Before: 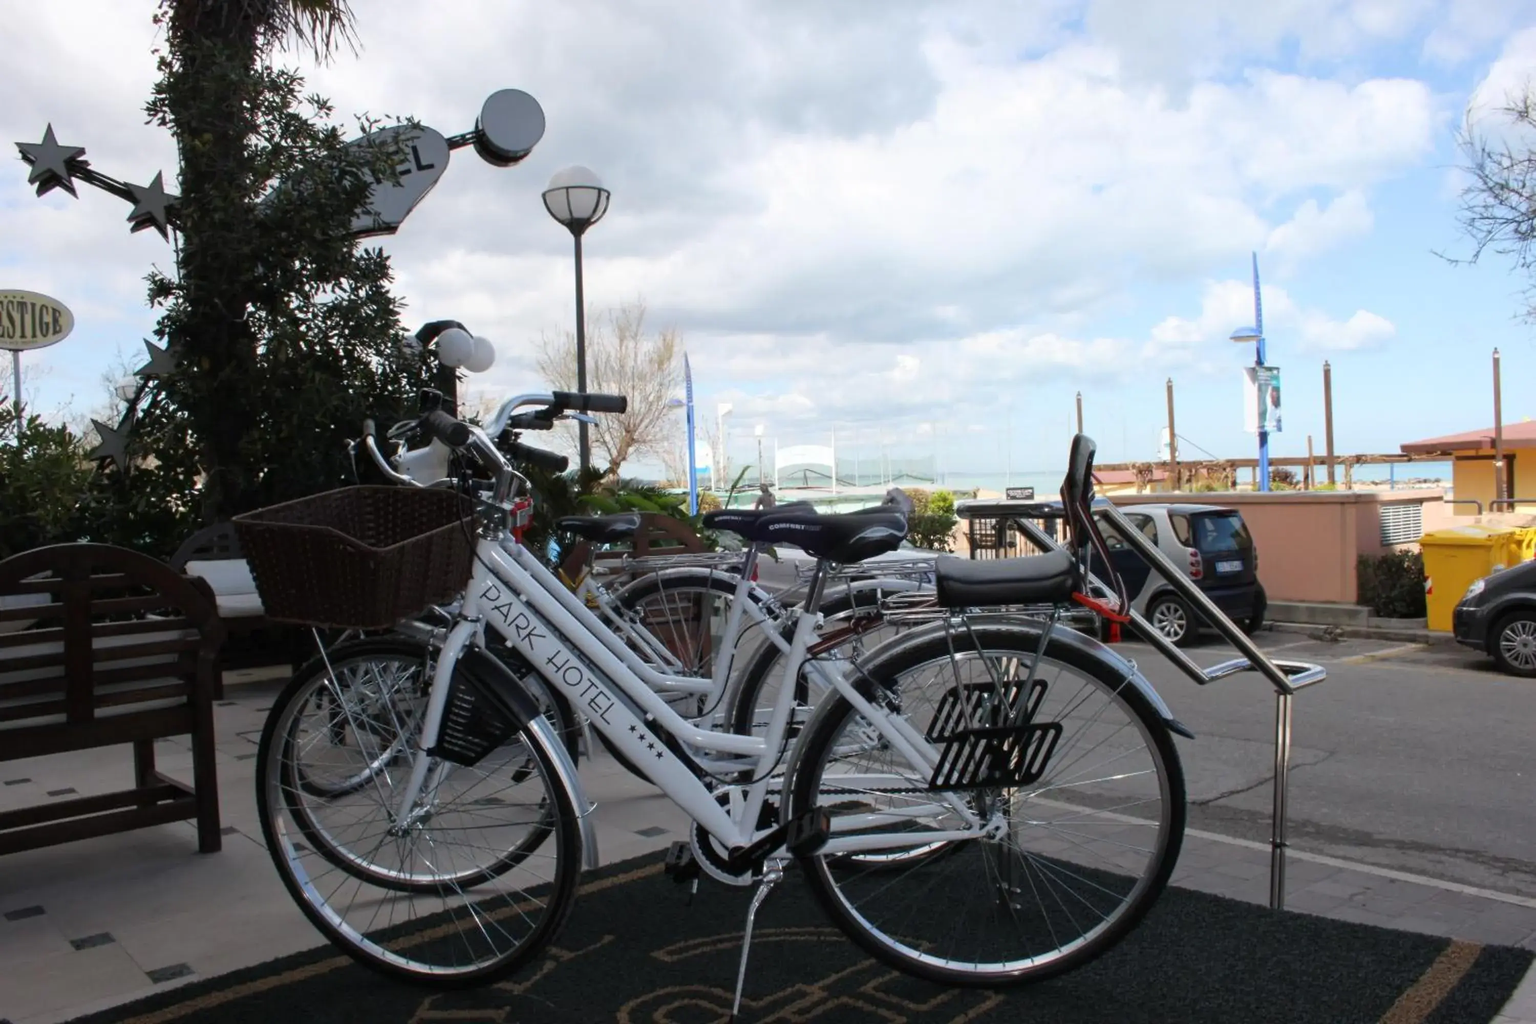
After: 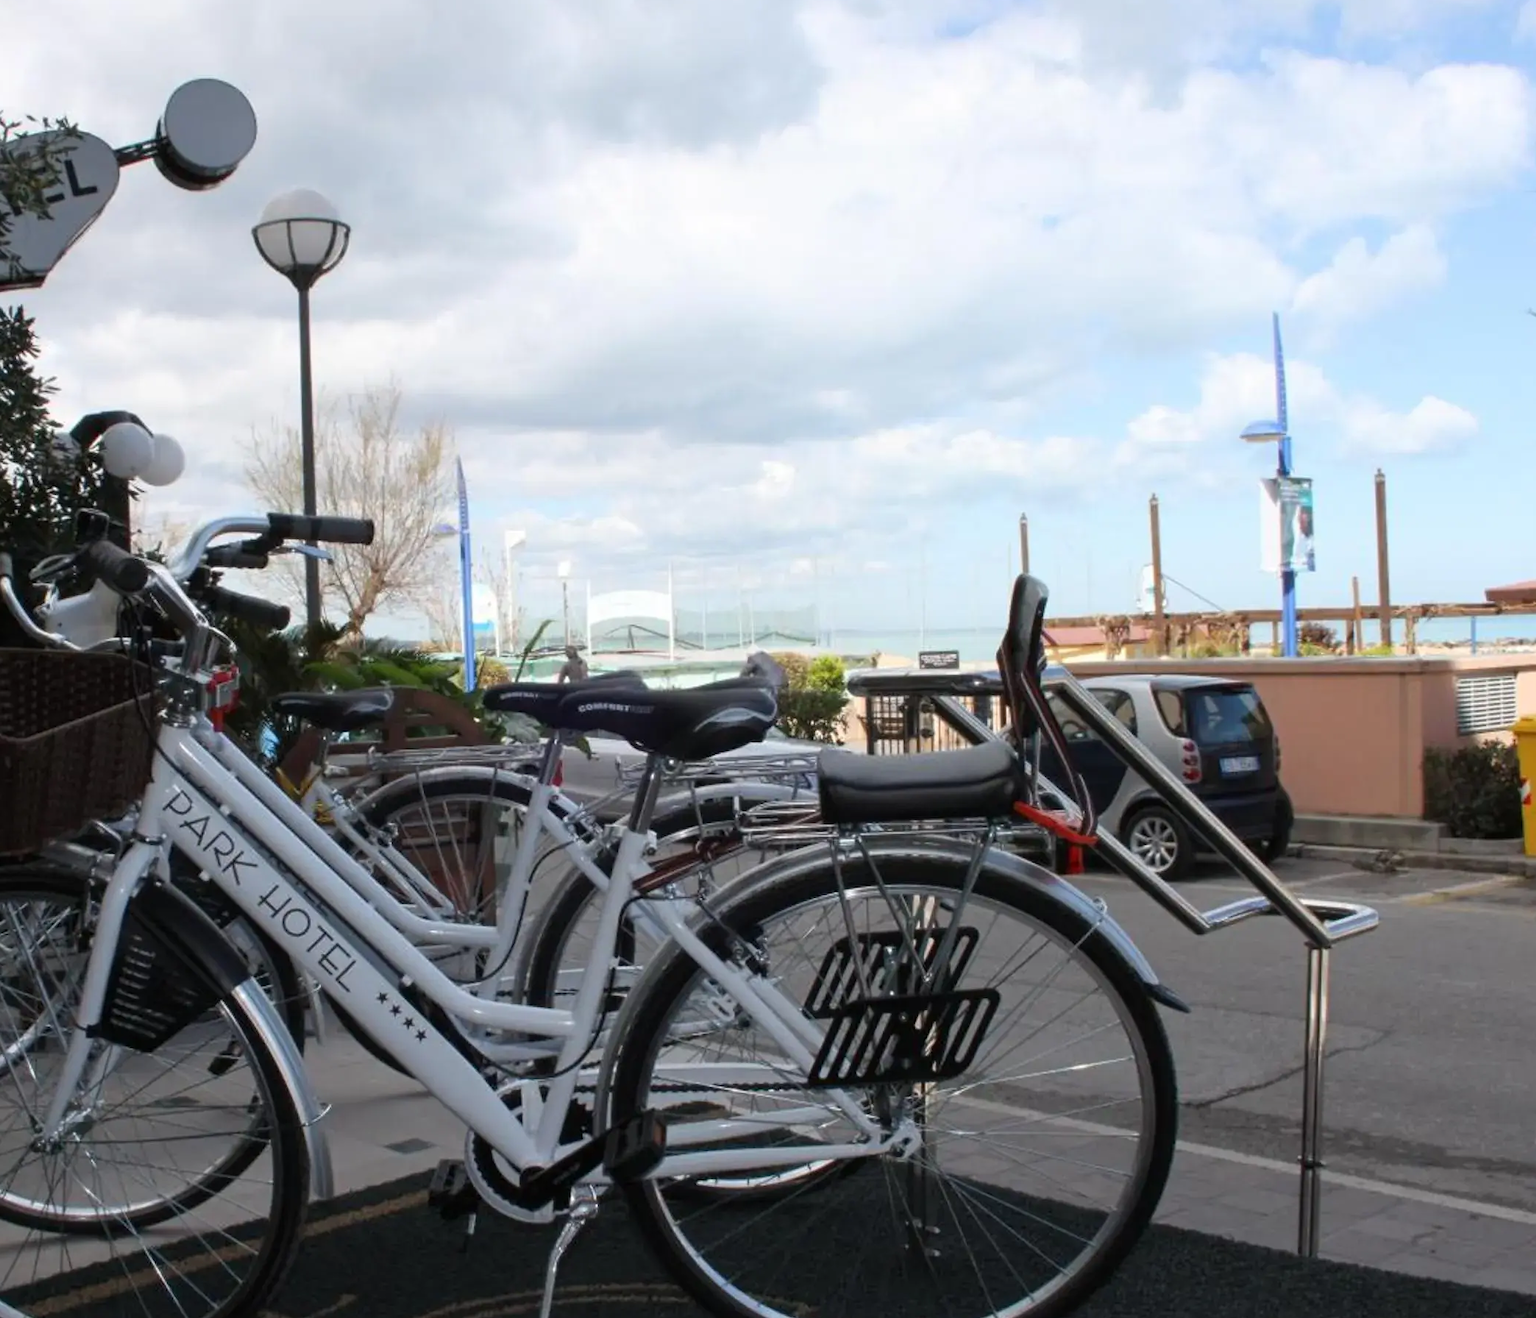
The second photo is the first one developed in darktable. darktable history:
crop and rotate: left 23.869%, top 3.369%, right 6.503%, bottom 7%
